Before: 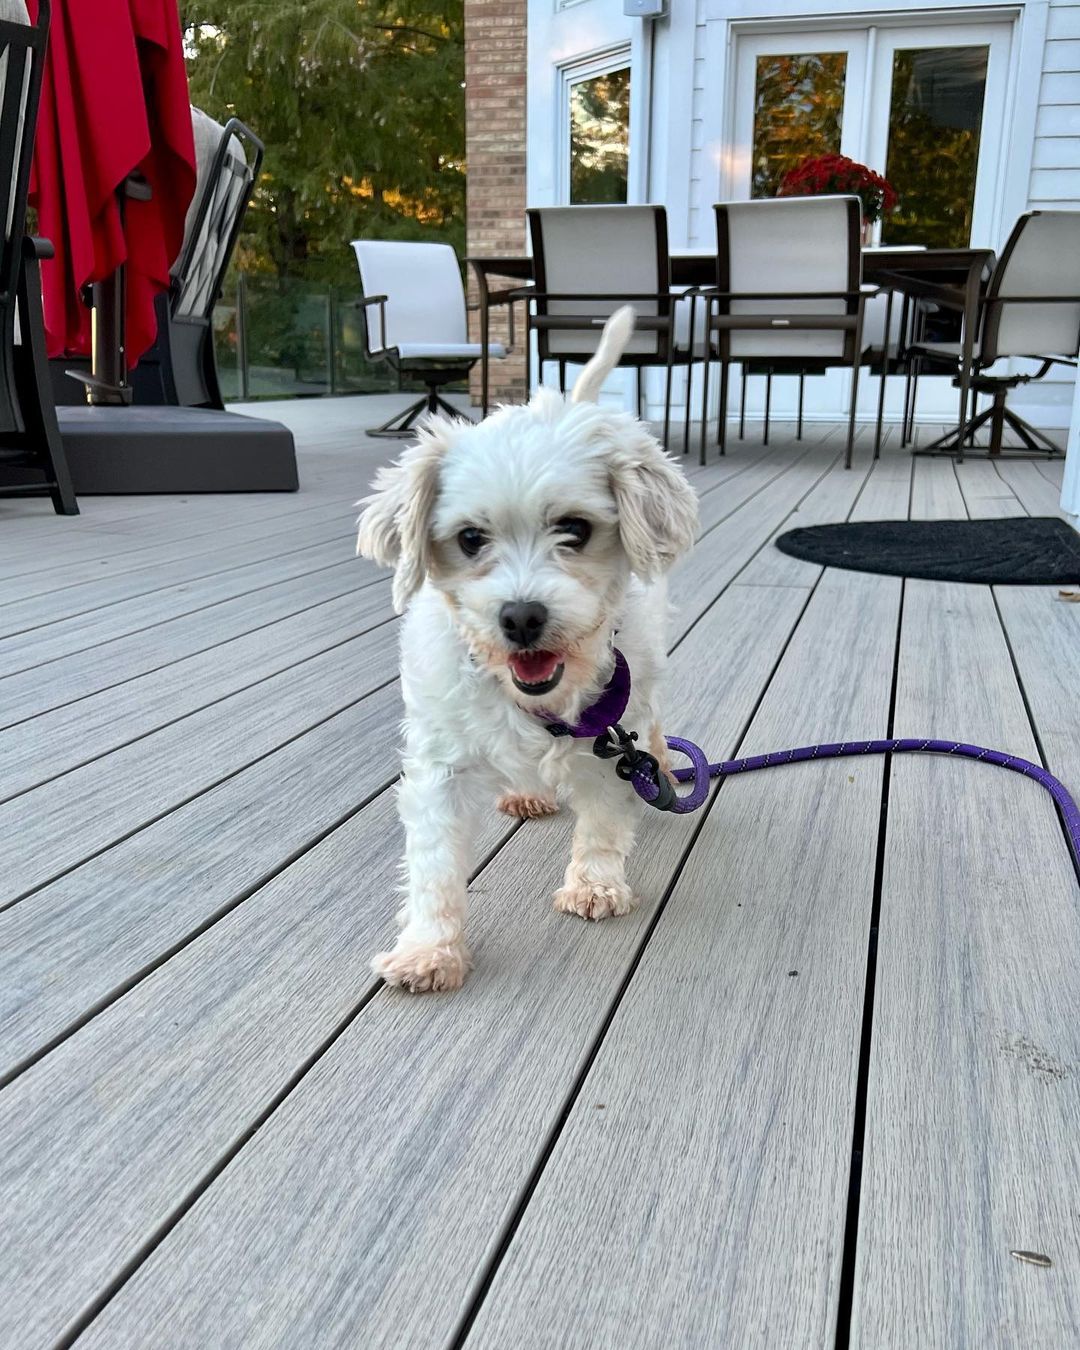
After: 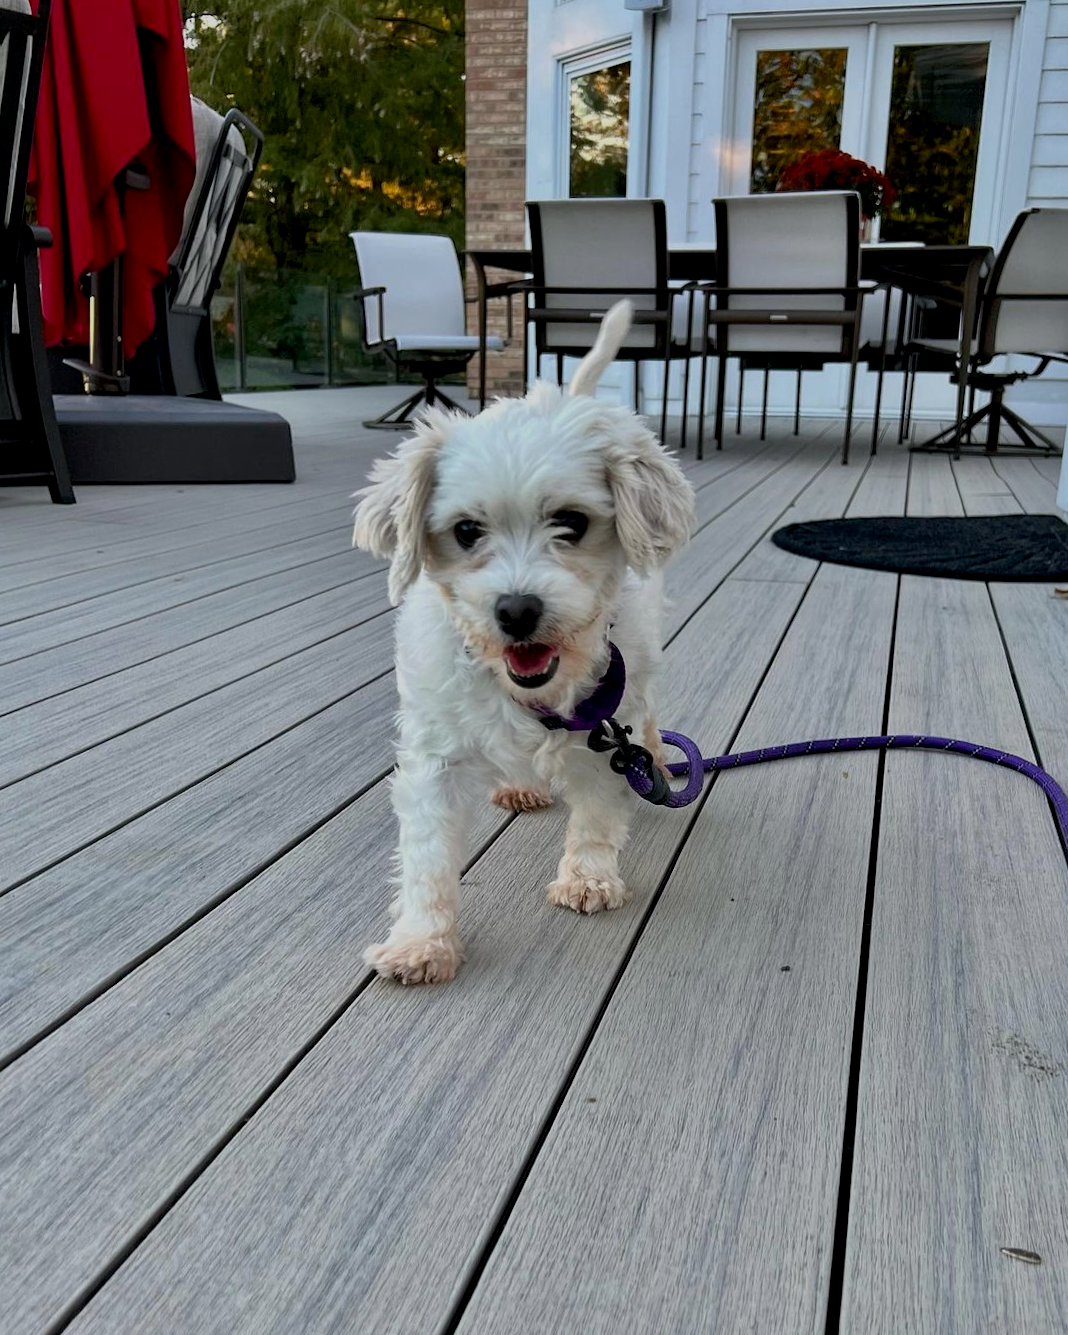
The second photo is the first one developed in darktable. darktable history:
crop and rotate: angle -0.5°
color balance rgb: perceptual saturation grading › global saturation 3.7%, global vibrance 5.56%, contrast 3.24%
exposure: black level correction 0.009, exposure -0.637 EV, compensate highlight preservation false
